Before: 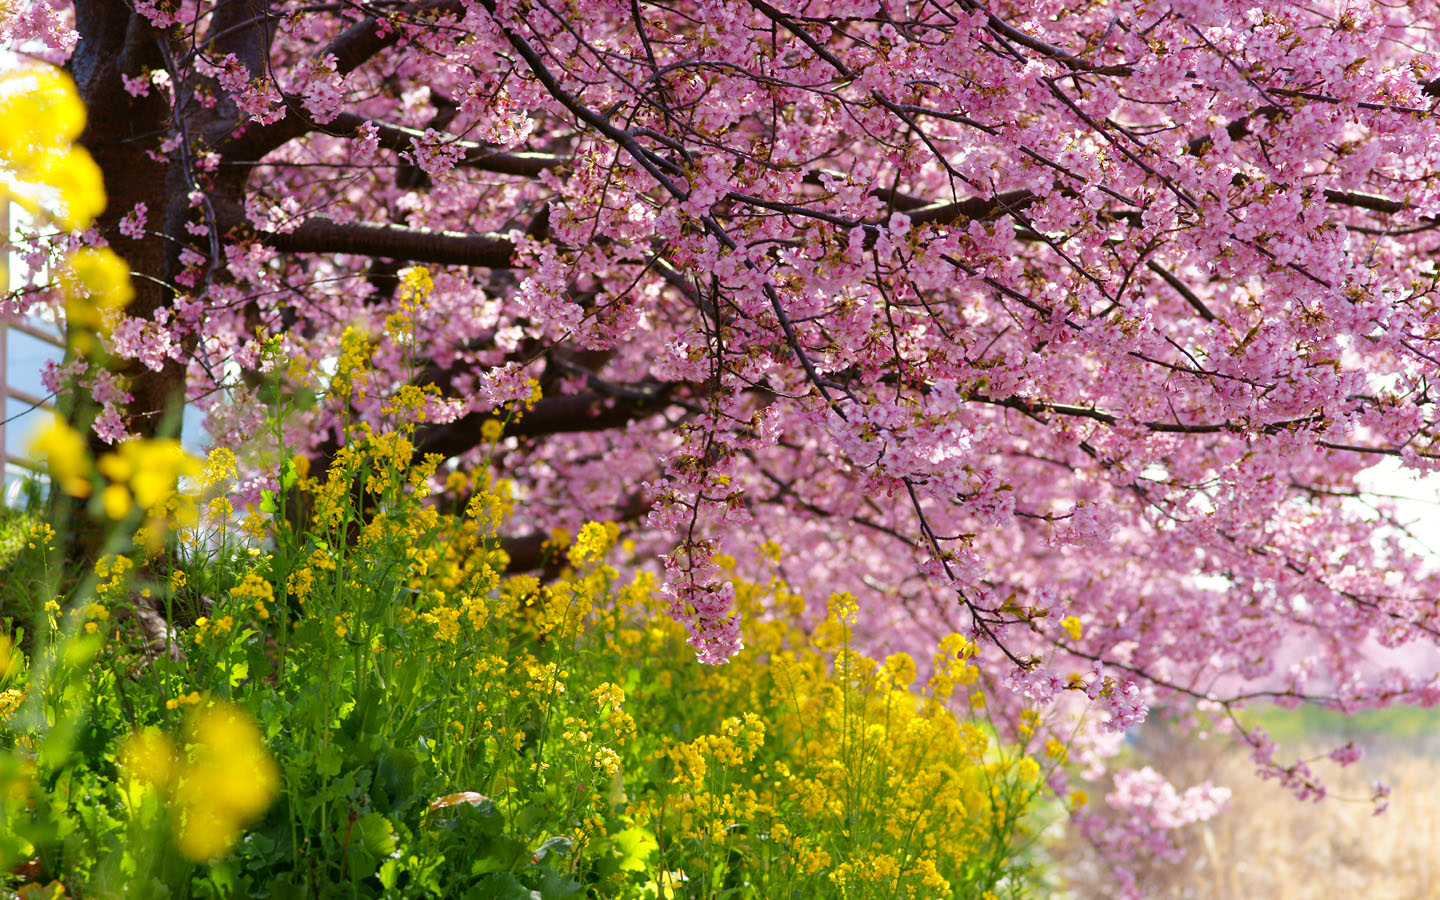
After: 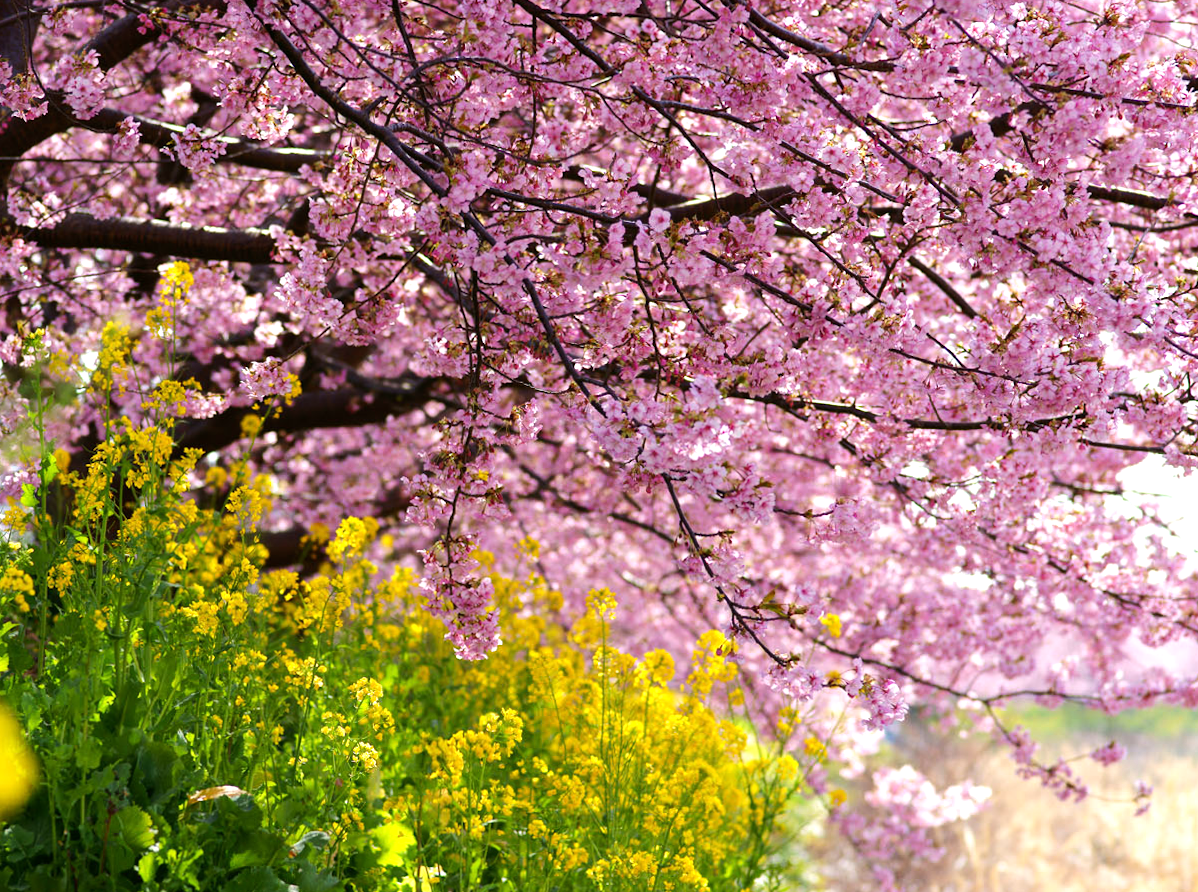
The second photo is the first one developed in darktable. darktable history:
crop: left 16.145%
rotate and perspective: rotation 0.192°, lens shift (horizontal) -0.015, crop left 0.005, crop right 0.996, crop top 0.006, crop bottom 0.99
tone equalizer: -8 EV -0.417 EV, -7 EV -0.389 EV, -6 EV -0.333 EV, -5 EV -0.222 EV, -3 EV 0.222 EV, -2 EV 0.333 EV, -1 EV 0.389 EV, +0 EV 0.417 EV, edges refinement/feathering 500, mask exposure compensation -1.57 EV, preserve details no
